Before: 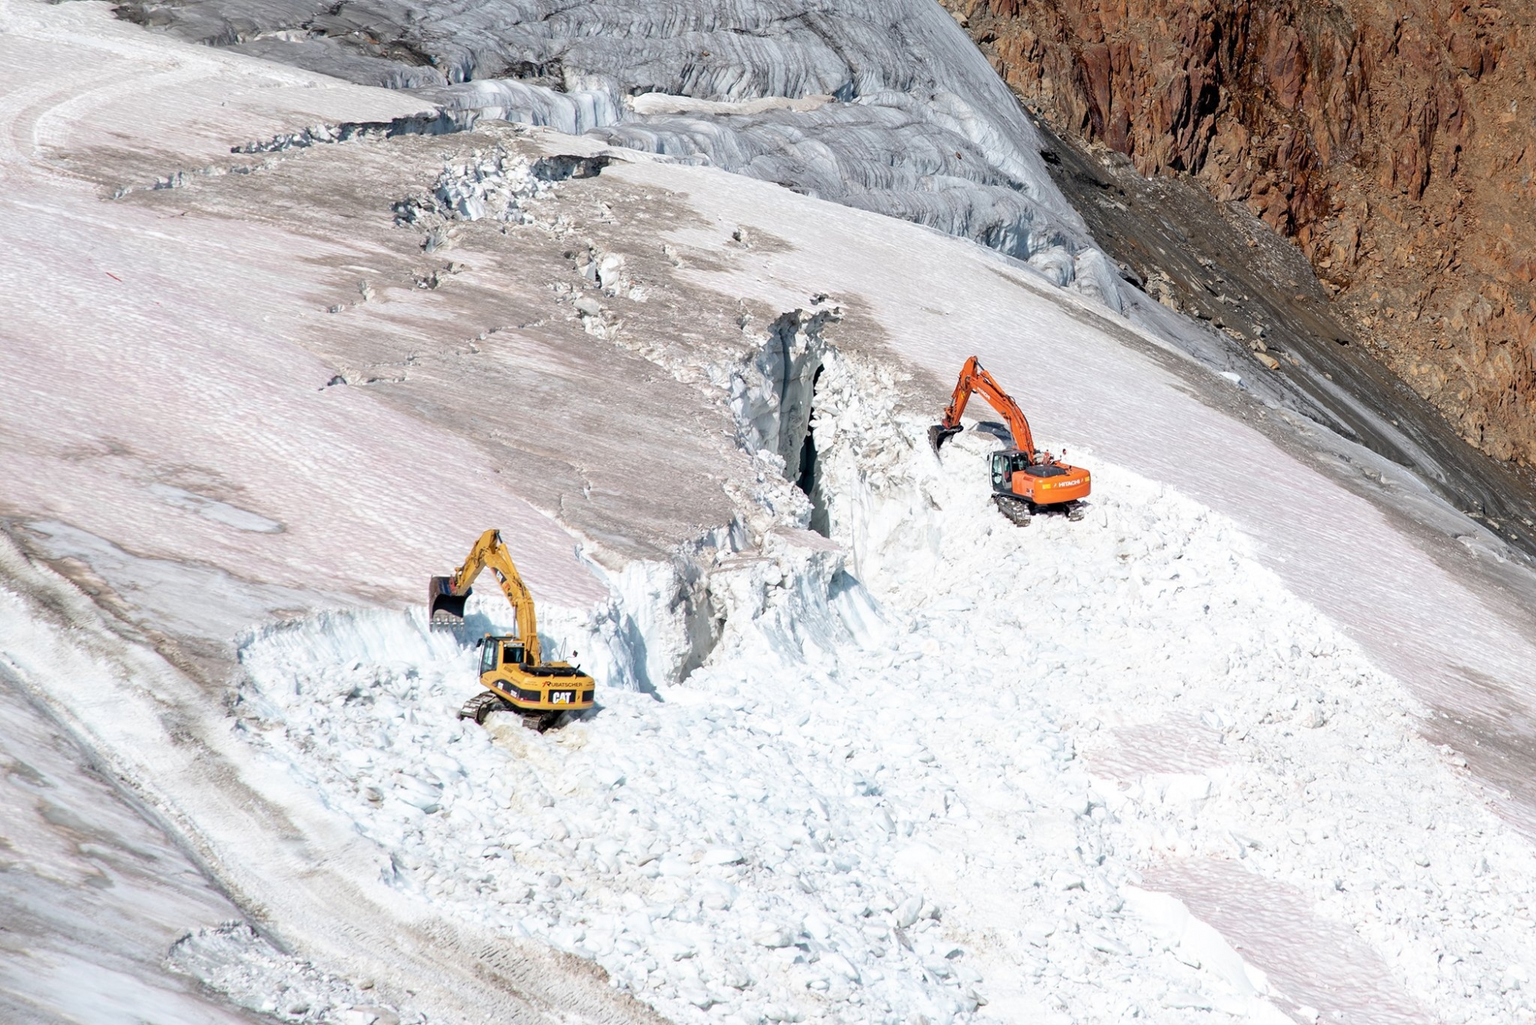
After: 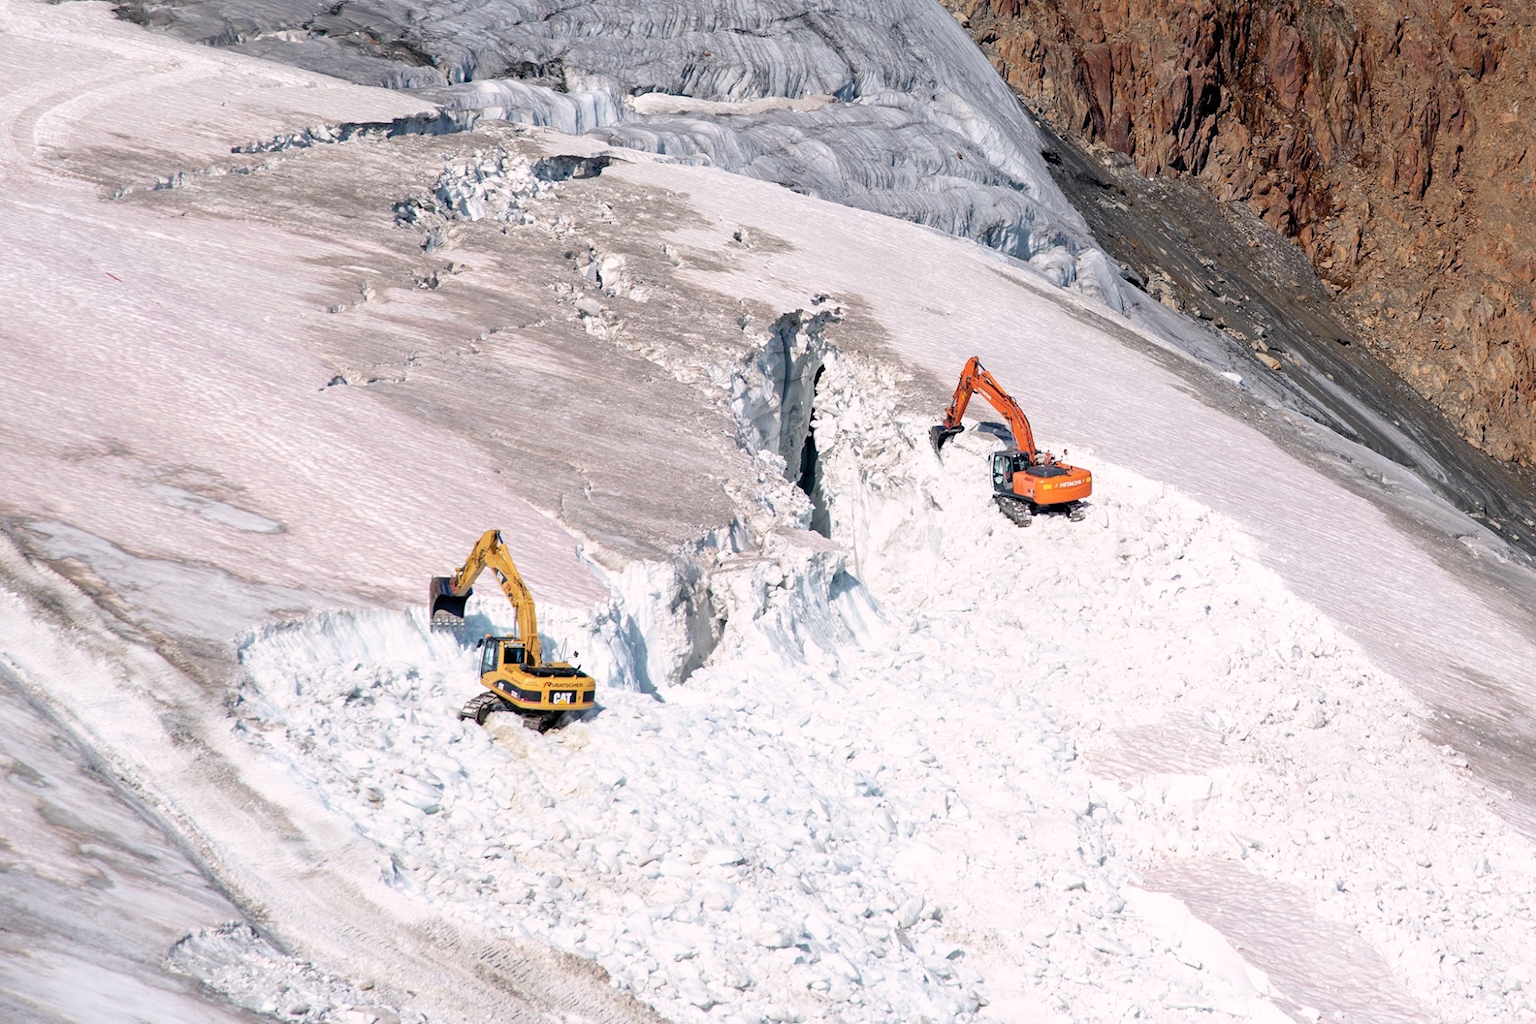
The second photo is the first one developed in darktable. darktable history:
crop: top 0.05%, bottom 0.098%
color balance rgb: shadows lift › chroma 1.41%, shadows lift › hue 260°, power › chroma 0.5%, power › hue 260°, highlights gain › chroma 1%, highlights gain › hue 27°, saturation formula JzAzBz (2021)
